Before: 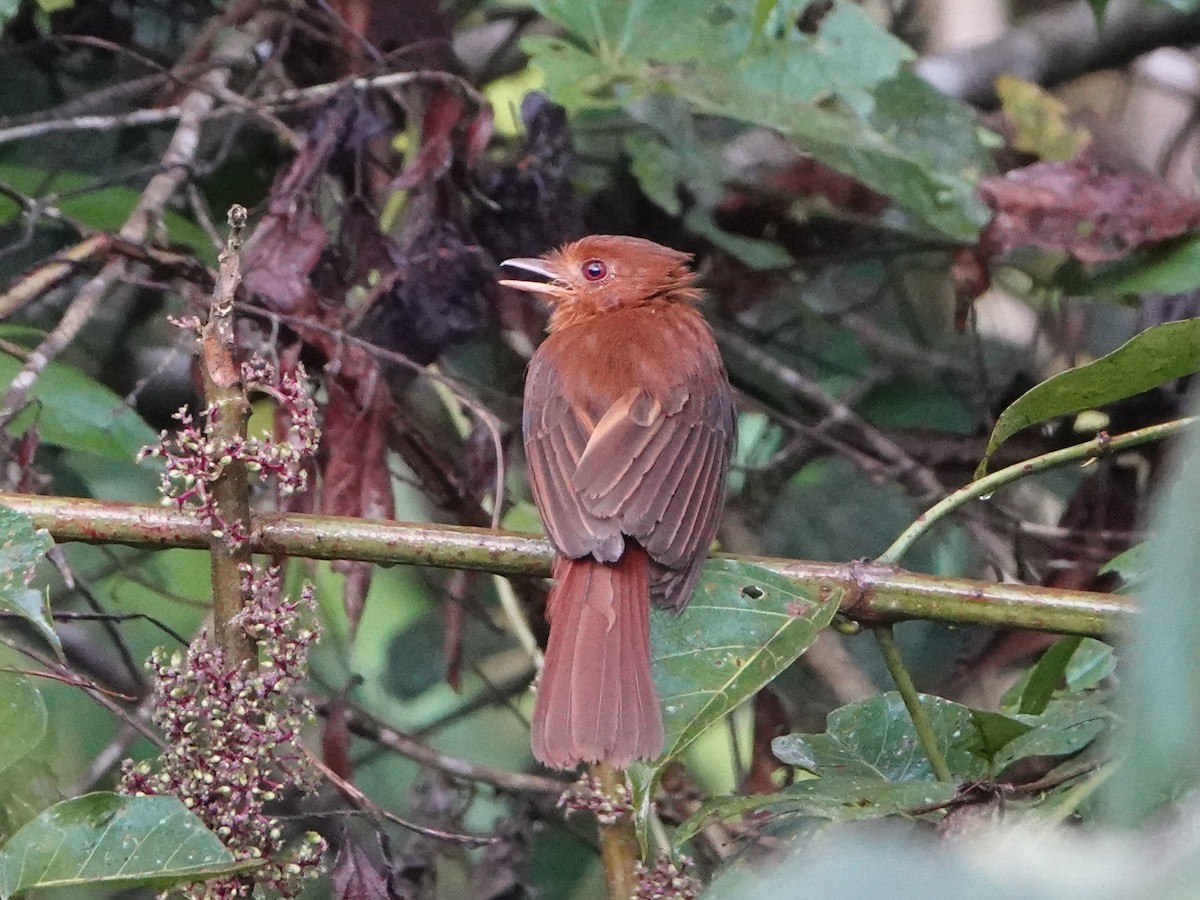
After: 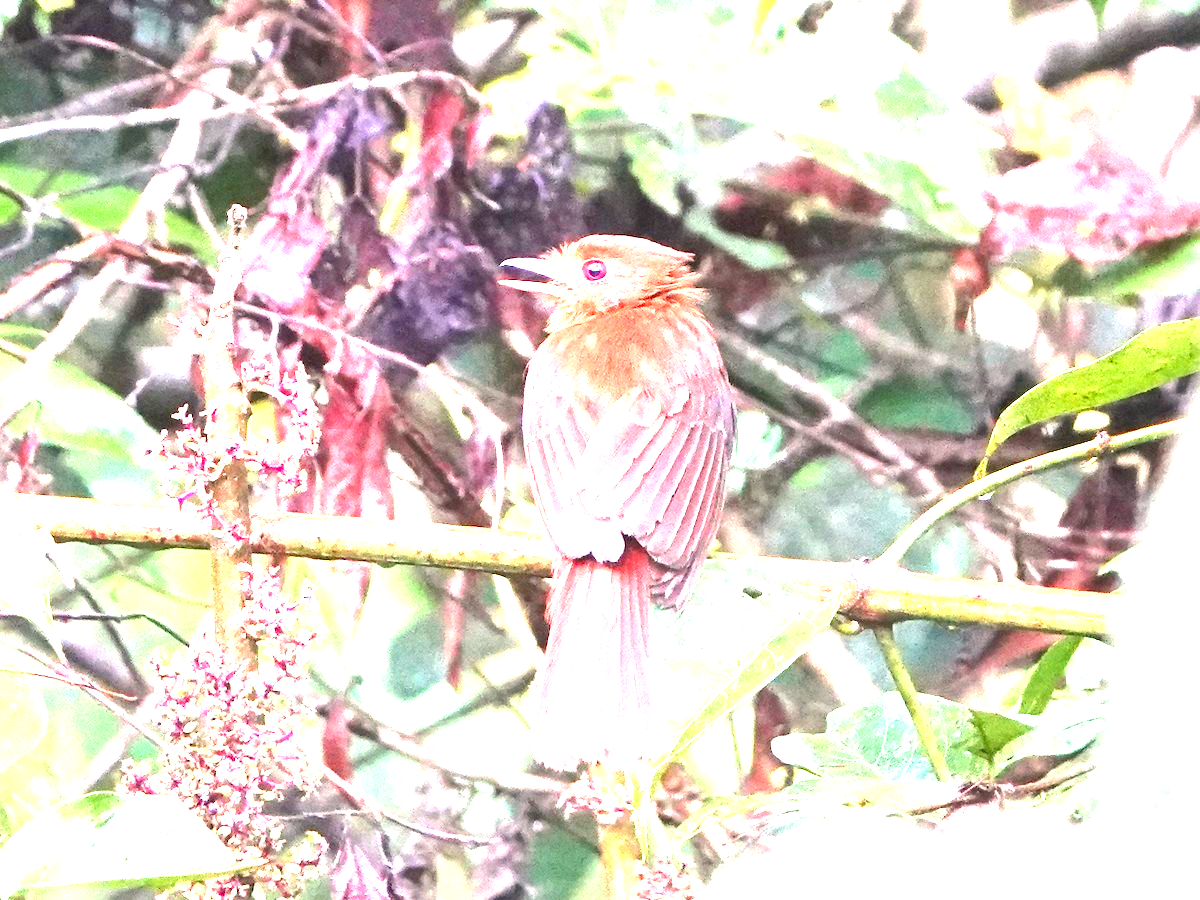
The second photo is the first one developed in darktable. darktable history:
exposure: exposure 3 EV, compensate highlight preservation false
color correction: highlights a* 3.22, highlights b* 1.93, saturation 1.19
